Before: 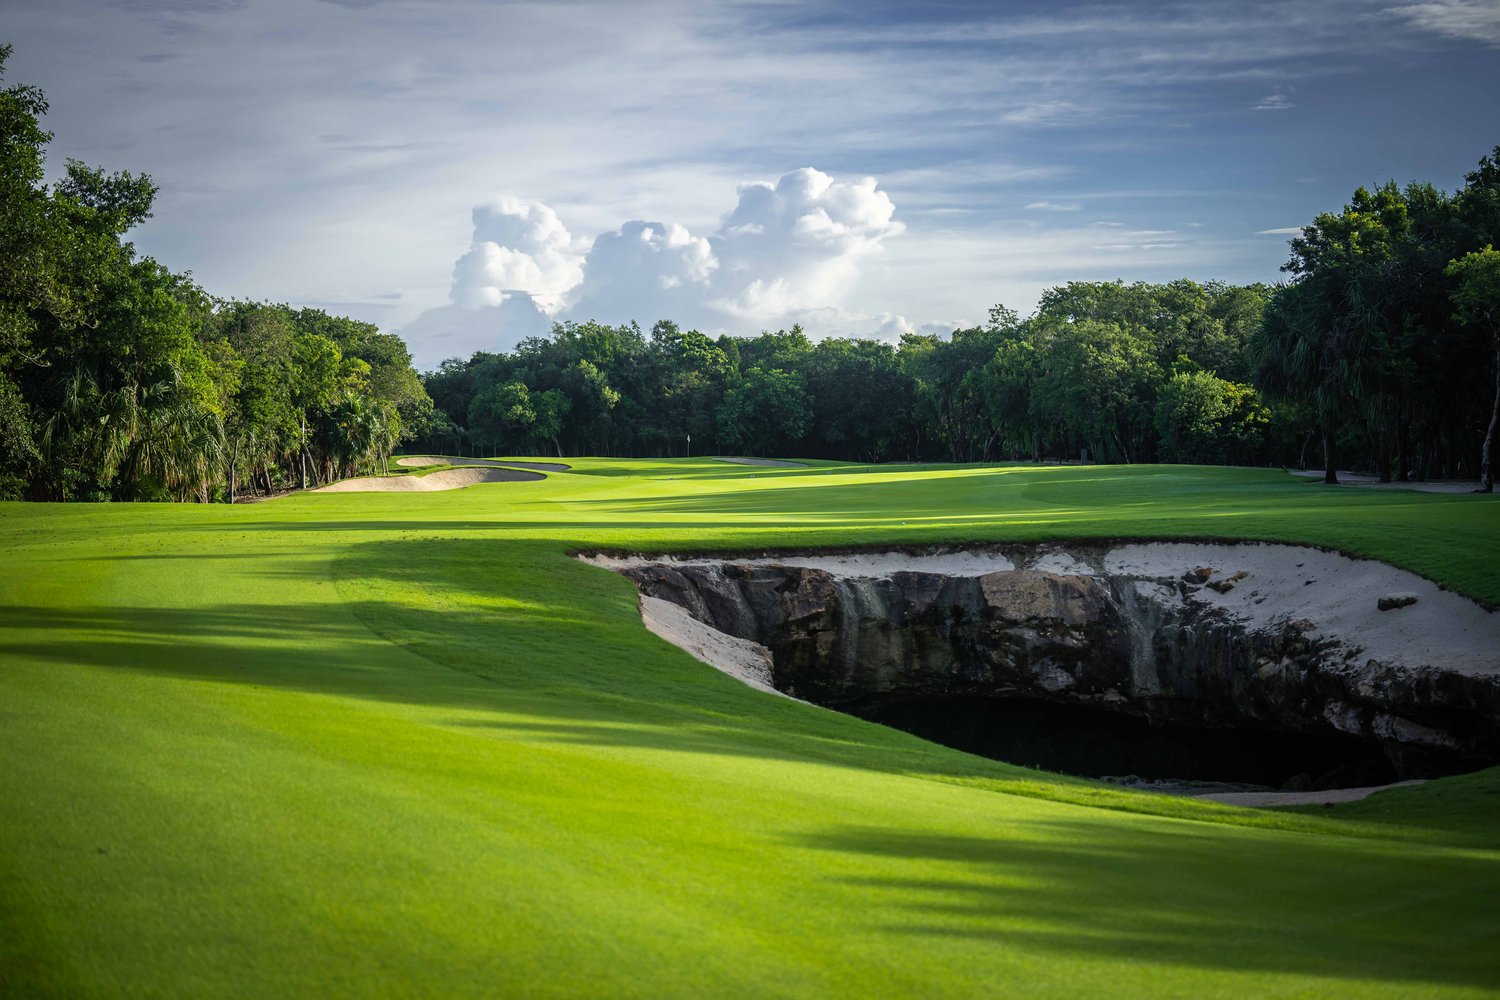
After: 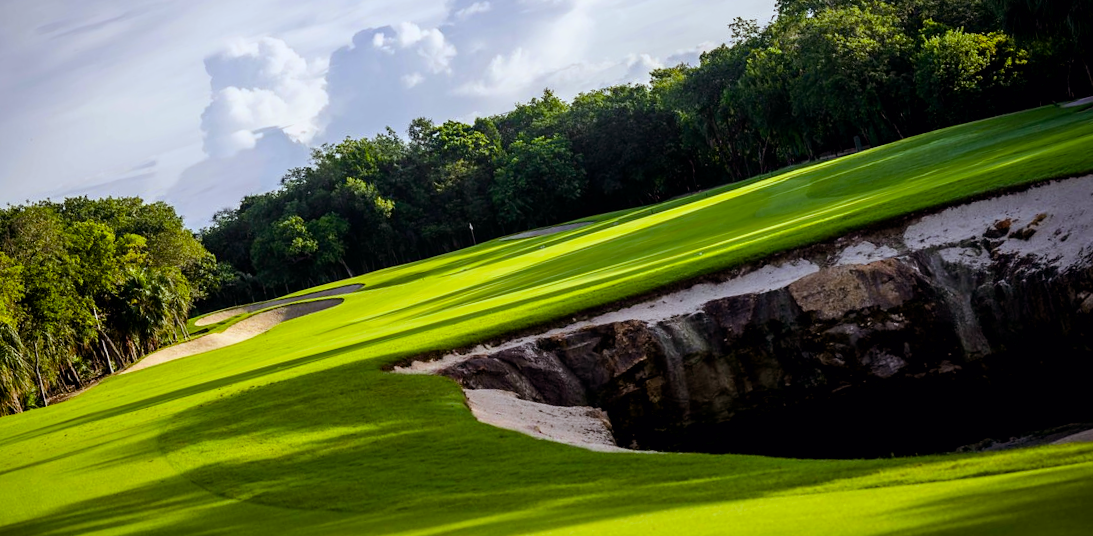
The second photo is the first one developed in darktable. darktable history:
crop and rotate: left 10.071%, top 10.071%, right 10.02%, bottom 10.02%
white balance: red 0.983, blue 1.036
rgb levels: mode RGB, independent channels, levels [[0, 0.5, 1], [0, 0.521, 1], [0, 0.536, 1]]
filmic rgb: black relative exposure -11.35 EV, white relative exposure 3.22 EV, hardness 6.76, color science v6 (2022)
color balance rgb: global offset › luminance -0.51%, perceptual saturation grading › global saturation 27.53%, perceptual saturation grading › highlights -25%, perceptual saturation grading › shadows 25%, perceptual brilliance grading › highlights 6.62%, perceptual brilliance grading › mid-tones 17.07%, perceptual brilliance grading › shadows -5.23%
rotate and perspective: rotation -14.8°, crop left 0.1, crop right 0.903, crop top 0.25, crop bottom 0.748
